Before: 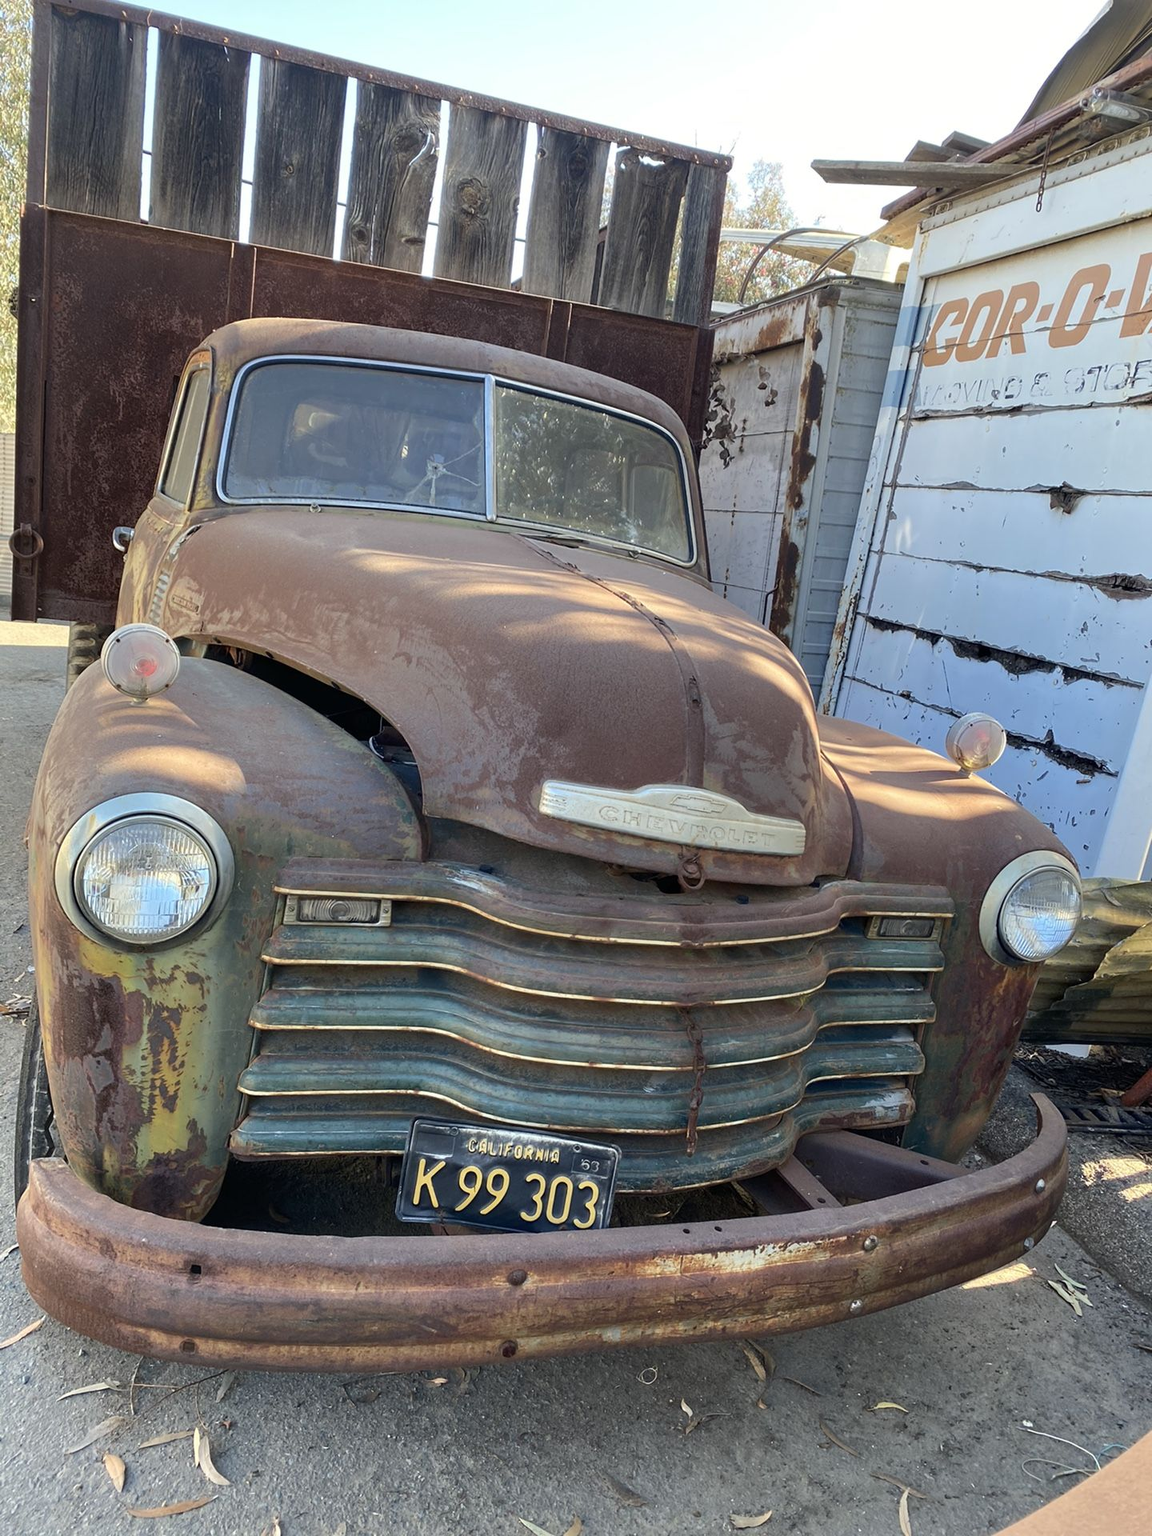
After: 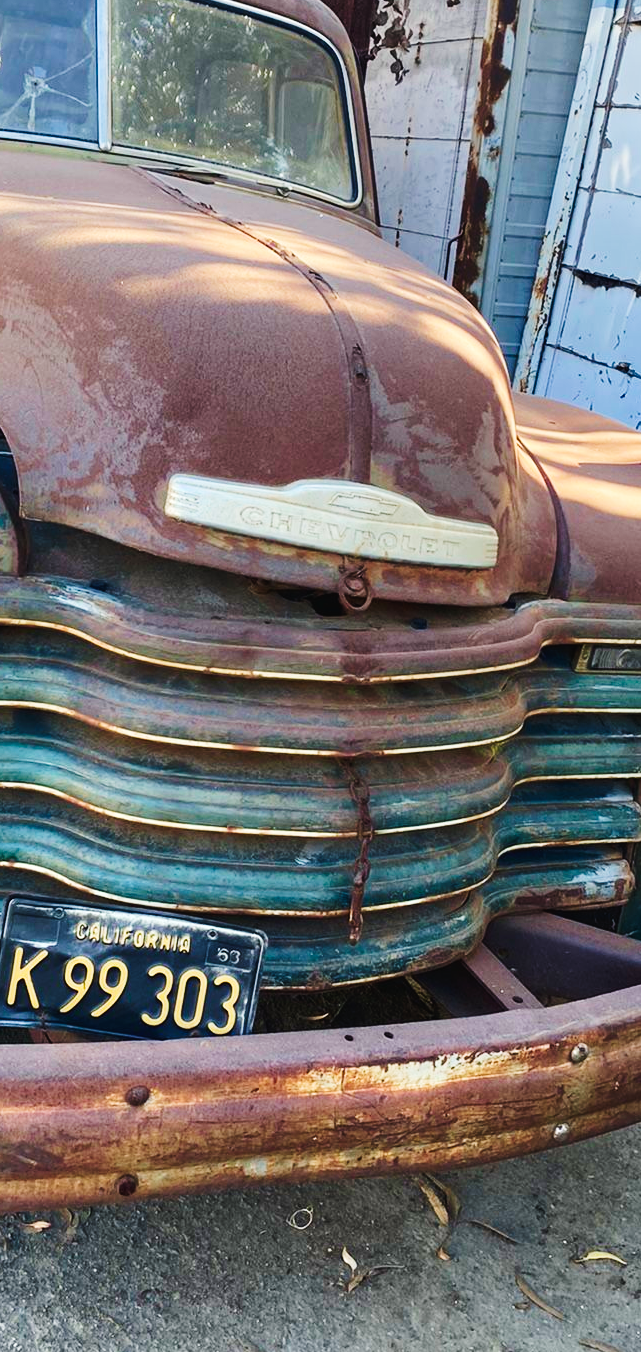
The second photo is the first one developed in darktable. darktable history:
velvia: on, module defaults
shadows and highlights: shadows 22.4, highlights -48.51, soften with gaussian
tone curve: curves: ch0 [(0.003, 0.023) (0.071, 0.052) (0.236, 0.197) (0.466, 0.557) (0.631, 0.764) (0.806, 0.906) (1, 1)]; ch1 [(0, 0) (0.262, 0.227) (0.417, 0.386) (0.469, 0.467) (0.502, 0.51) (0.528, 0.521) (0.573, 0.555) (0.605, 0.621) (0.644, 0.671) (0.686, 0.728) (0.994, 0.987)]; ch2 [(0, 0) (0.262, 0.188) (0.385, 0.353) (0.427, 0.424) (0.495, 0.502) (0.531, 0.555) (0.583, 0.632) (0.644, 0.748) (1, 1)], preserve colors none
crop: left 35.398%, top 26.122%, right 20.034%, bottom 3.413%
